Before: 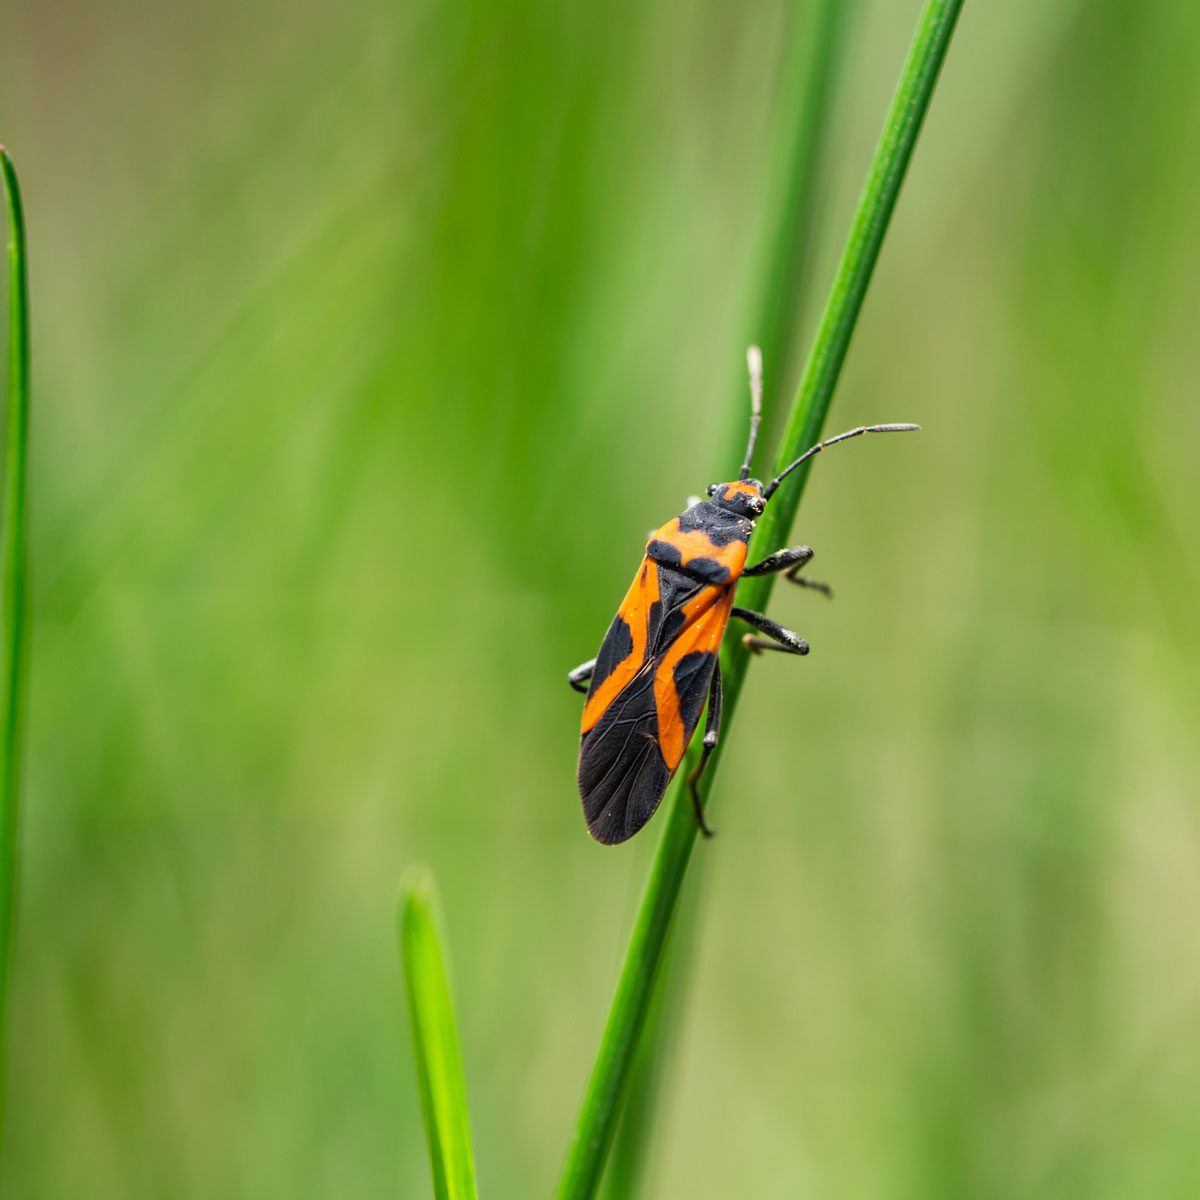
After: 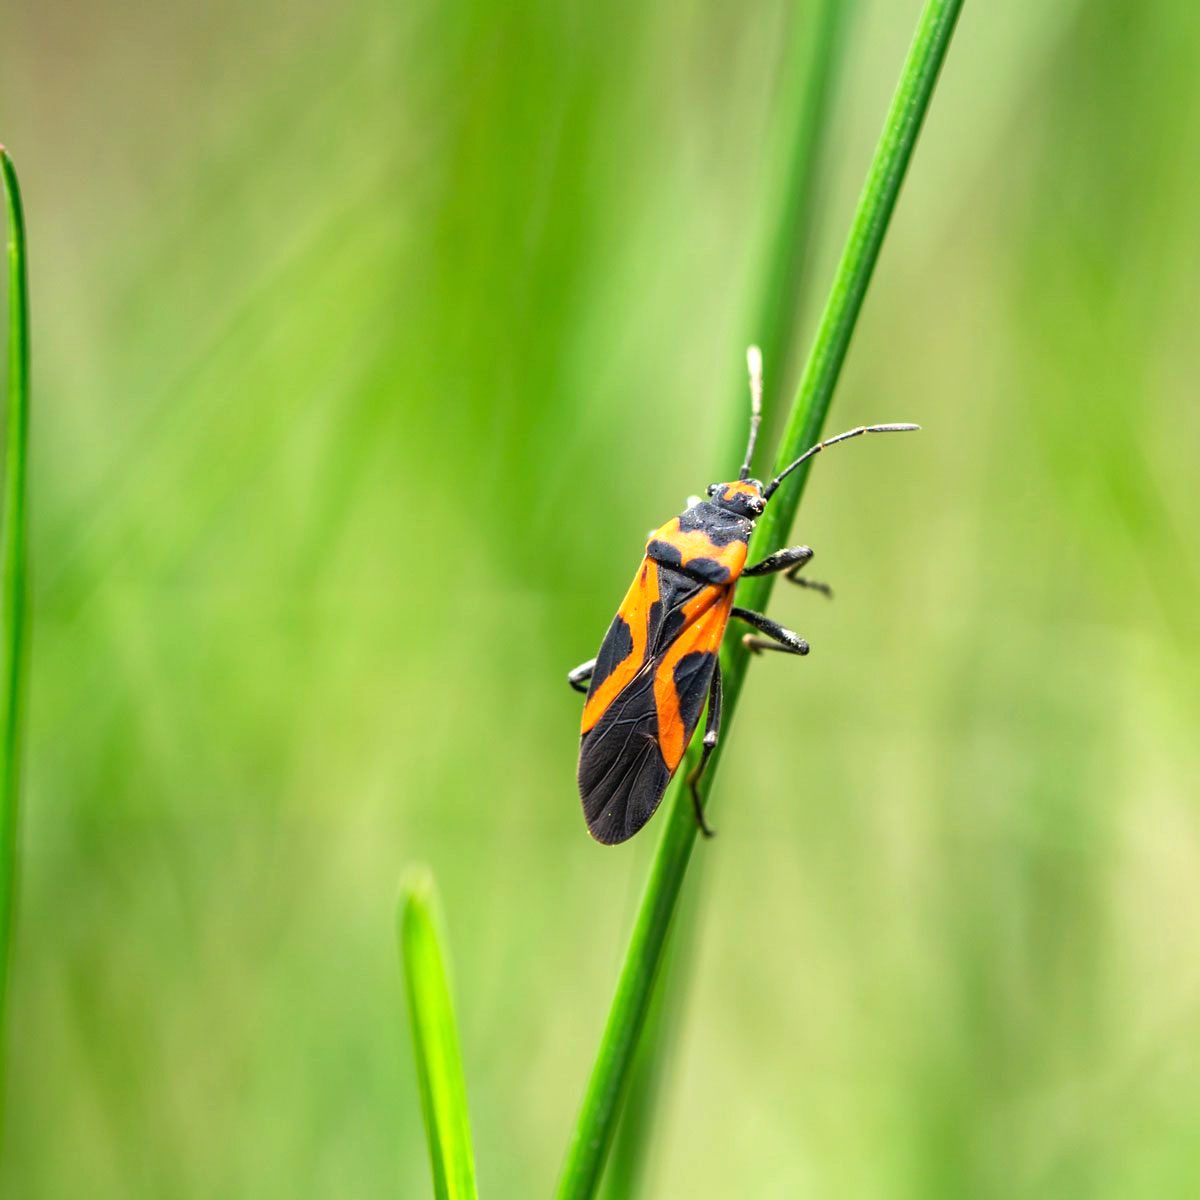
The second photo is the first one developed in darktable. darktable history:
exposure: exposure 0.558 EV, compensate highlight preservation false
